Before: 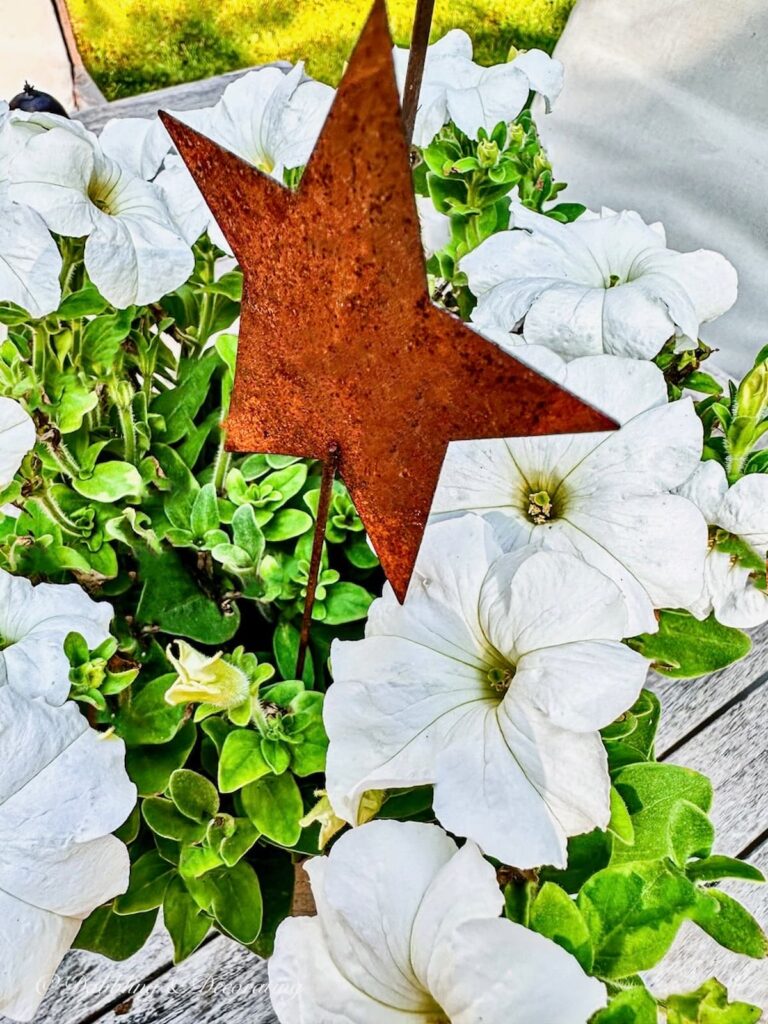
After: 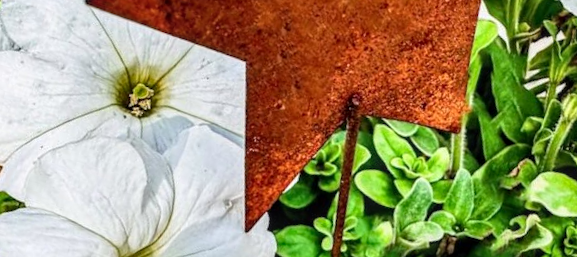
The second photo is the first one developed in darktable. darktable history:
crop and rotate: angle 16.12°, top 30.835%, bottom 35.653%
local contrast: on, module defaults
